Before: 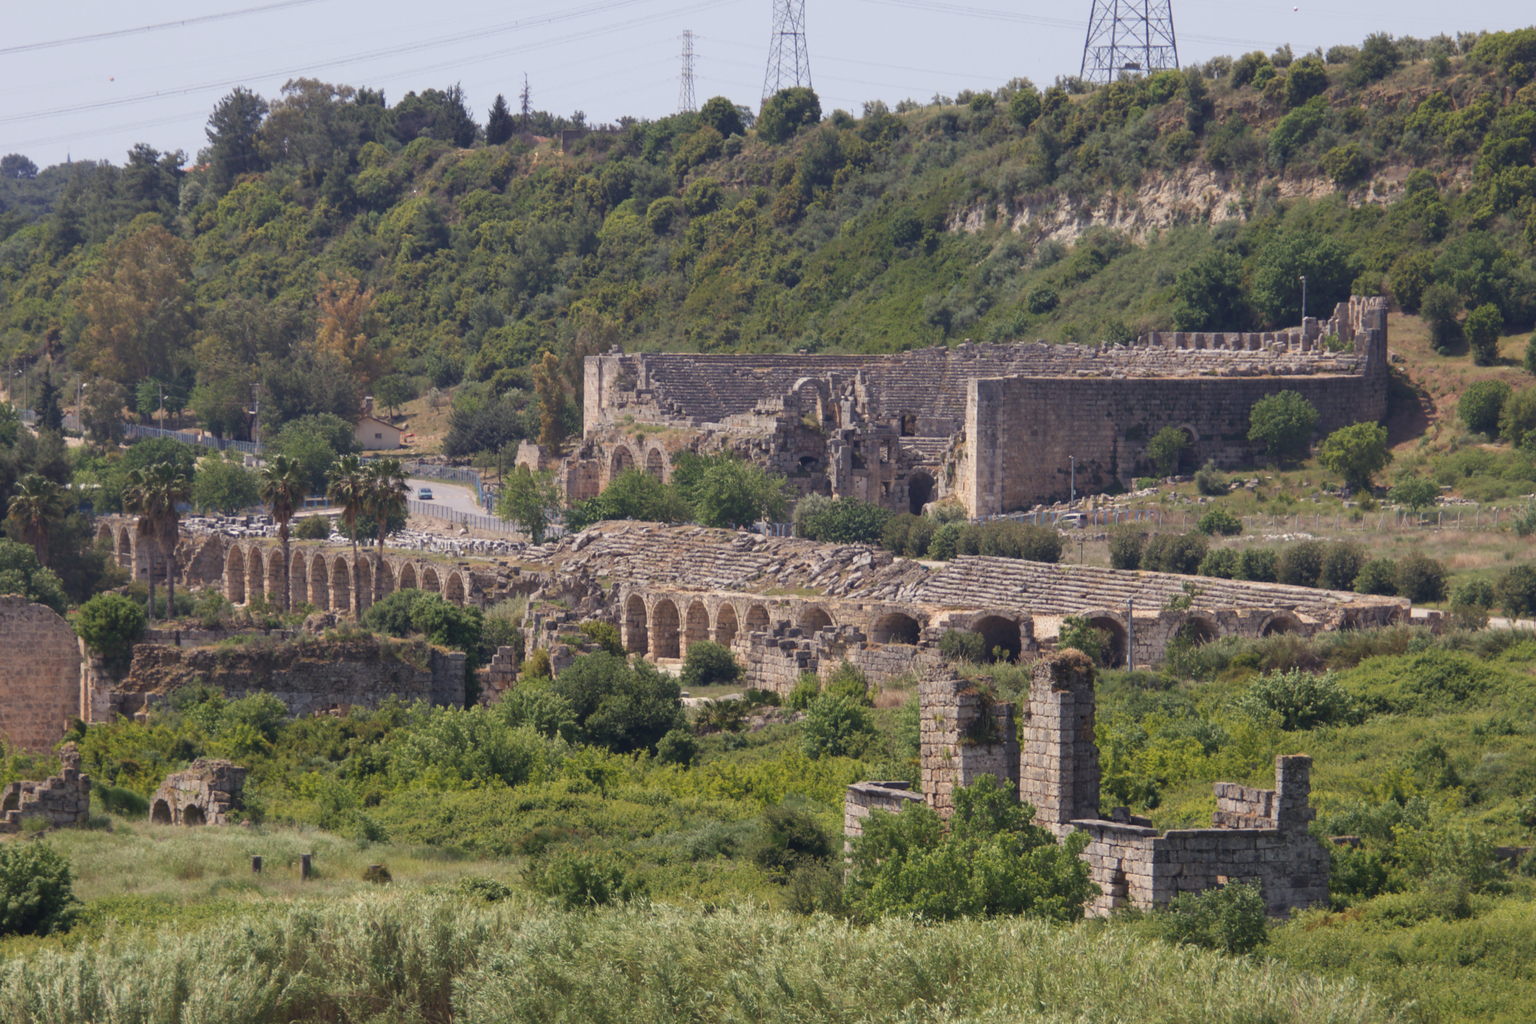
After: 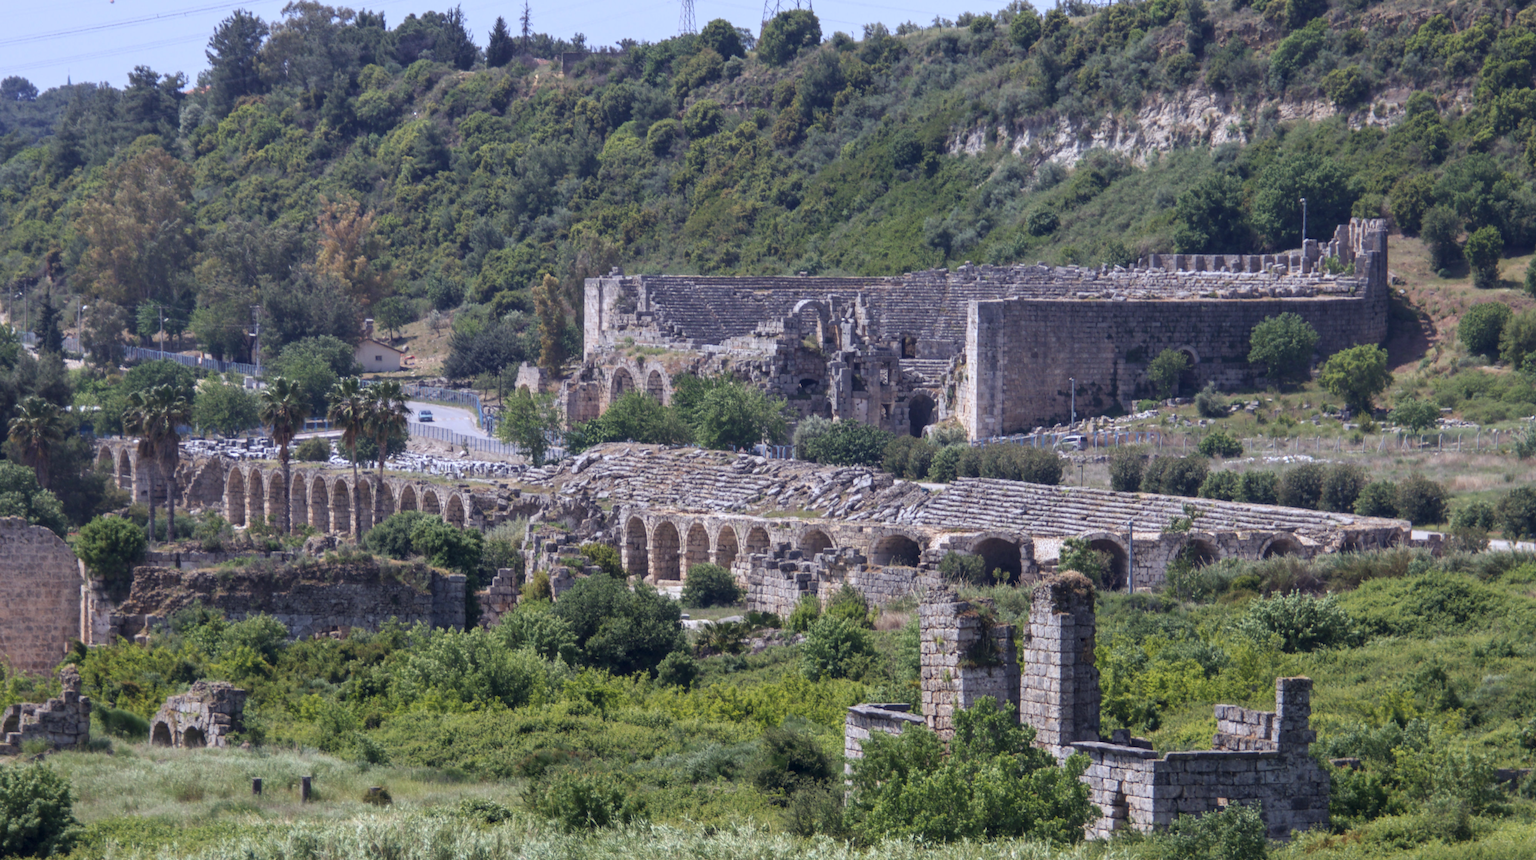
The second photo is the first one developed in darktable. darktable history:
local contrast: detail 130%
crop: top 7.625%, bottom 8.027%
white balance: red 0.948, green 1.02, blue 1.176
